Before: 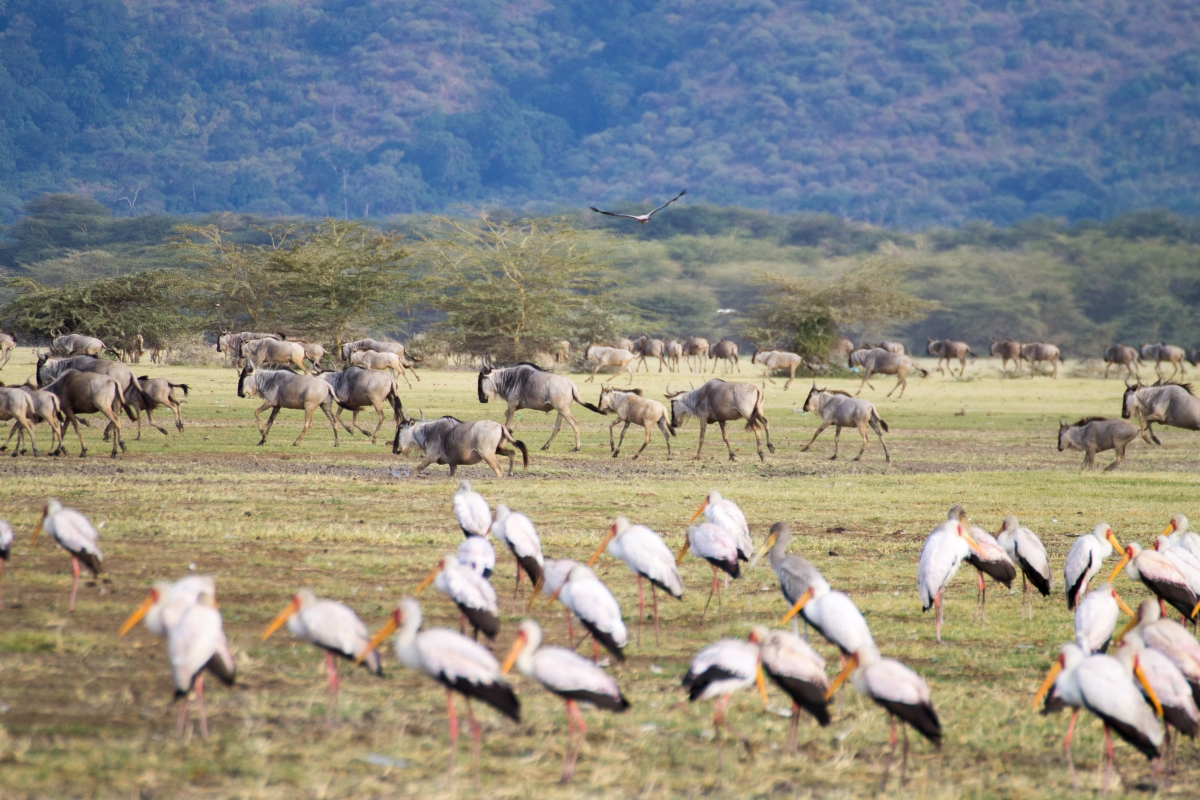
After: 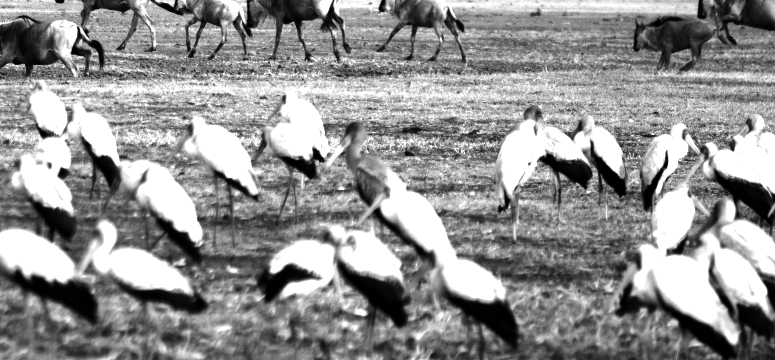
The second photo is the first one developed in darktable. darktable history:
exposure: black level correction 0, exposure 0.701 EV, compensate highlight preservation false
crop and rotate: left 35.35%, top 50.091%, bottom 4.898%
contrast brightness saturation: contrast 0.019, brightness -0.989, saturation -0.996
